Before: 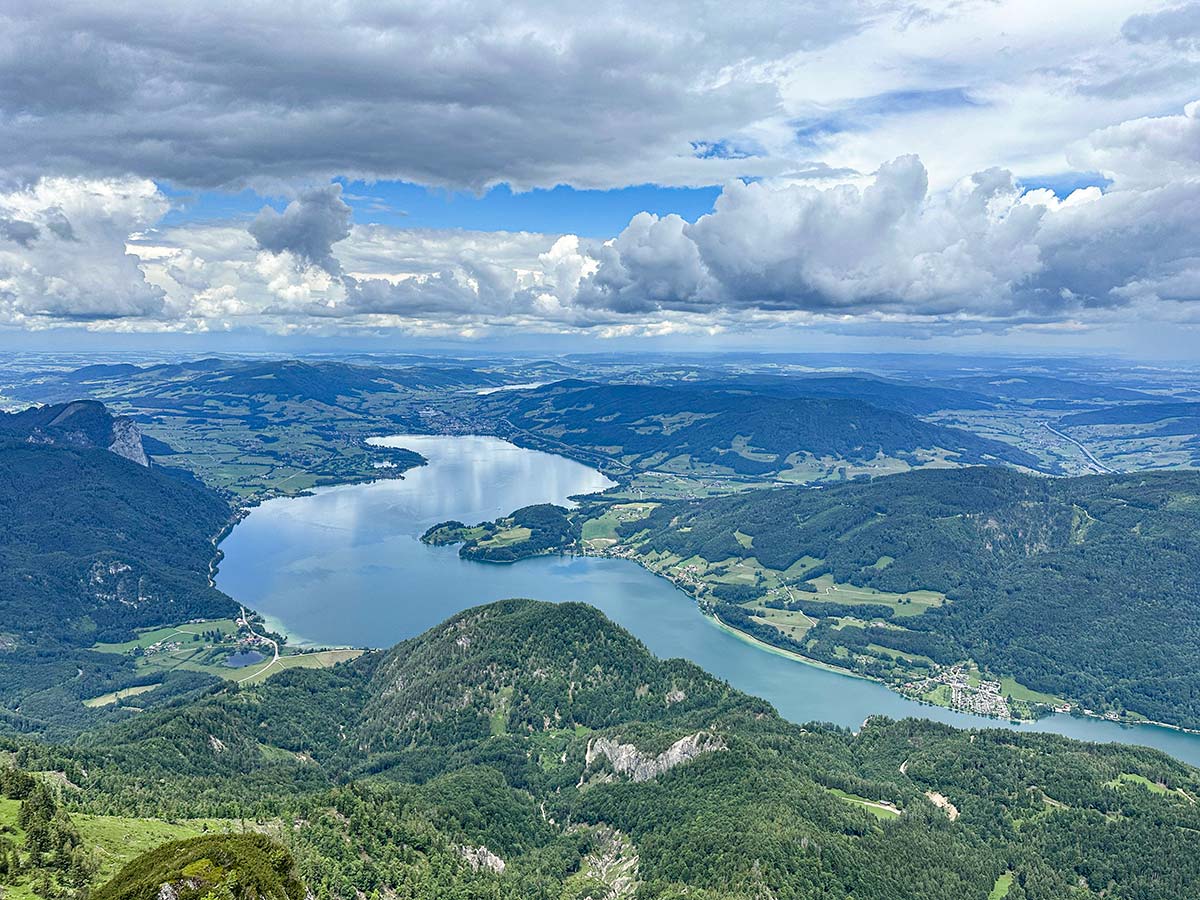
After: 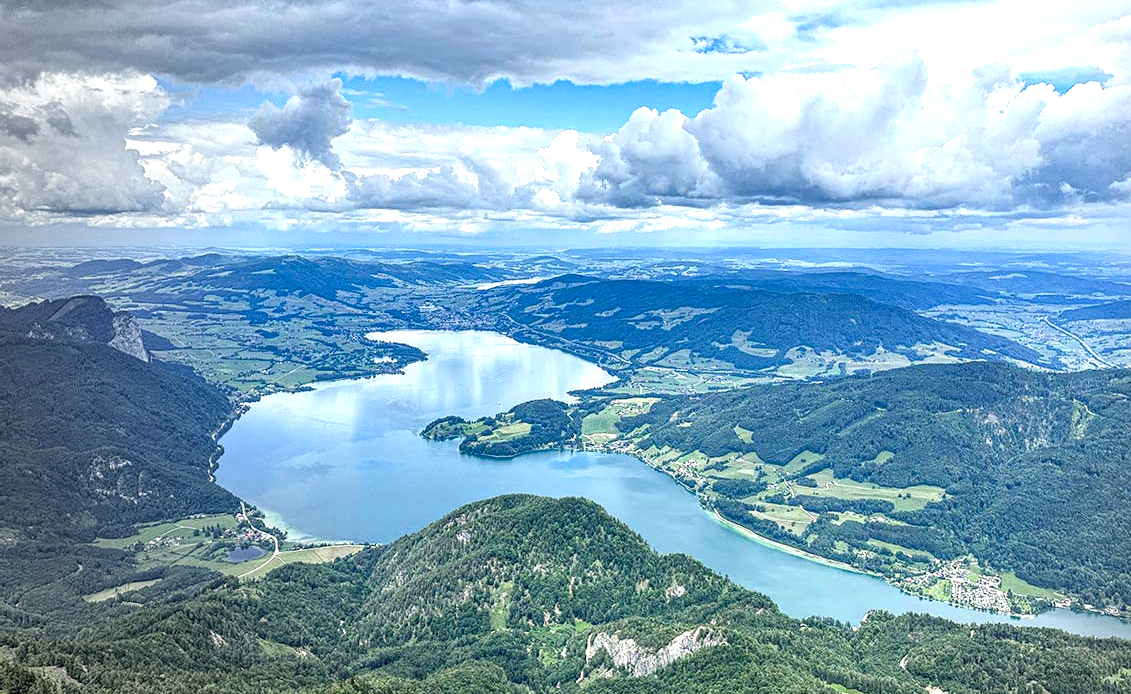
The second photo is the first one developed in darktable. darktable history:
exposure: exposure 0.426 EV, compensate highlight preservation false
contrast brightness saturation: contrast 0.04, saturation 0.16
shadows and highlights: shadows -12.5, white point adjustment 4, highlights 28.33
color zones: curves: ch0 [(0, 0.613) (0.01, 0.613) (0.245, 0.448) (0.498, 0.529) (0.642, 0.665) (0.879, 0.777) (0.99, 0.613)]; ch1 [(0, 0) (0.143, 0) (0.286, 0) (0.429, 0) (0.571, 0) (0.714, 0) (0.857, 0)], mix -93.41%
crop and rotate: angle 0.03°, top 11.643%, right 5.651%, bottom 11.189%
local contrast: on, module defaults
vignetting: fall-off start 73.57%, center (0.22, -0.235)
